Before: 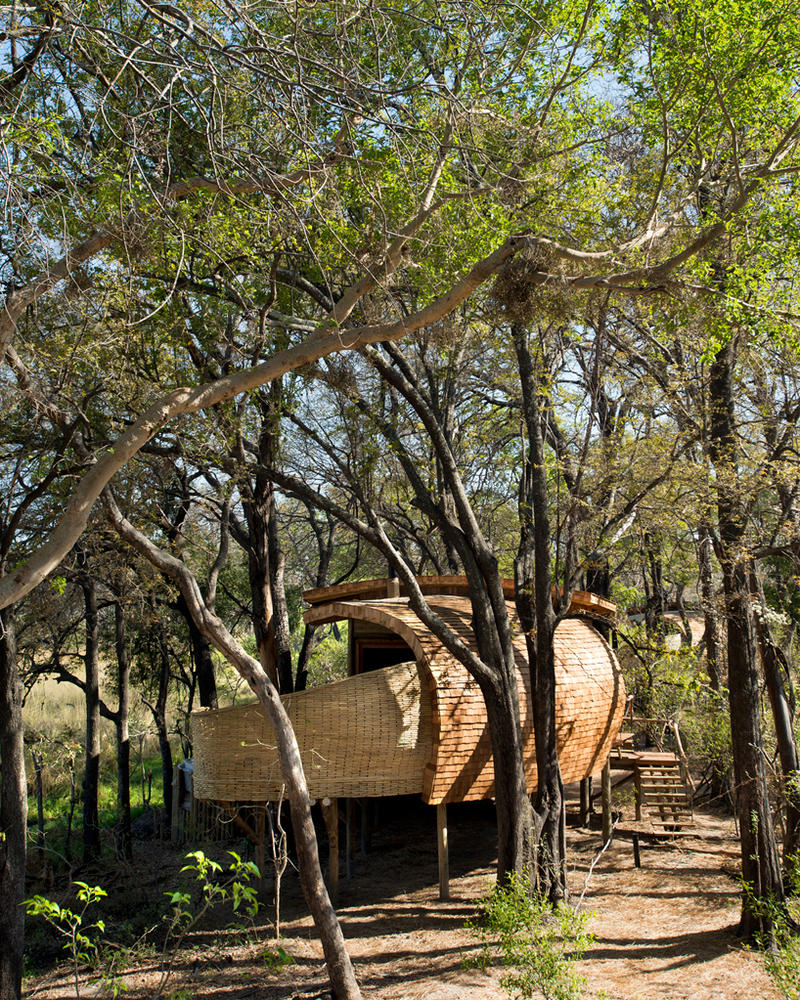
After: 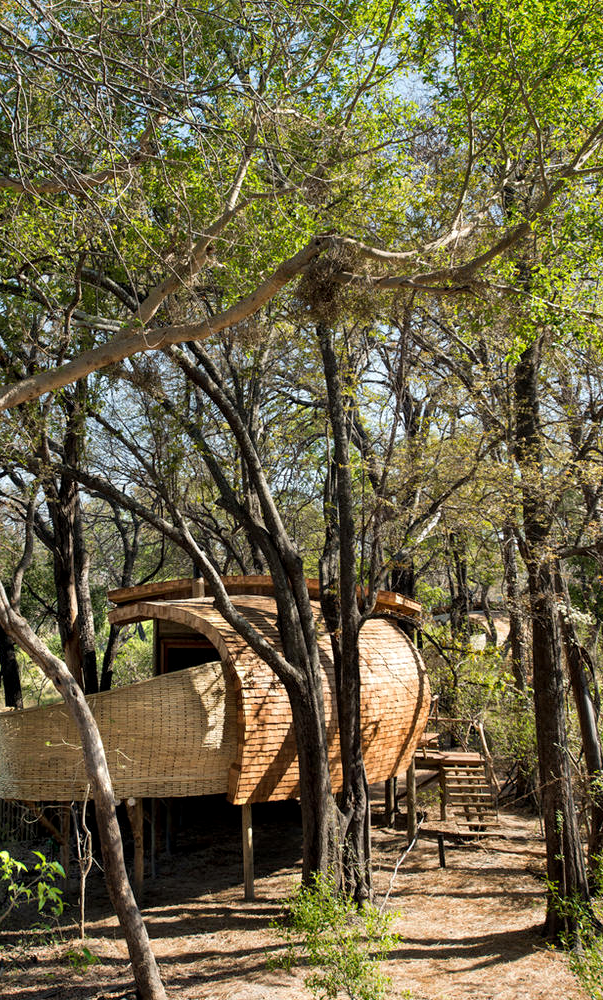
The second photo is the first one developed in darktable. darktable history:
shadows and highlights: radius 118.69, shadows 42.21, highlights -61.56, soften with gaussian
crop and rotate: left 24.6%
local contrast: highlights 100%, shadows 100%, detail 120%, midtone range 0.2
